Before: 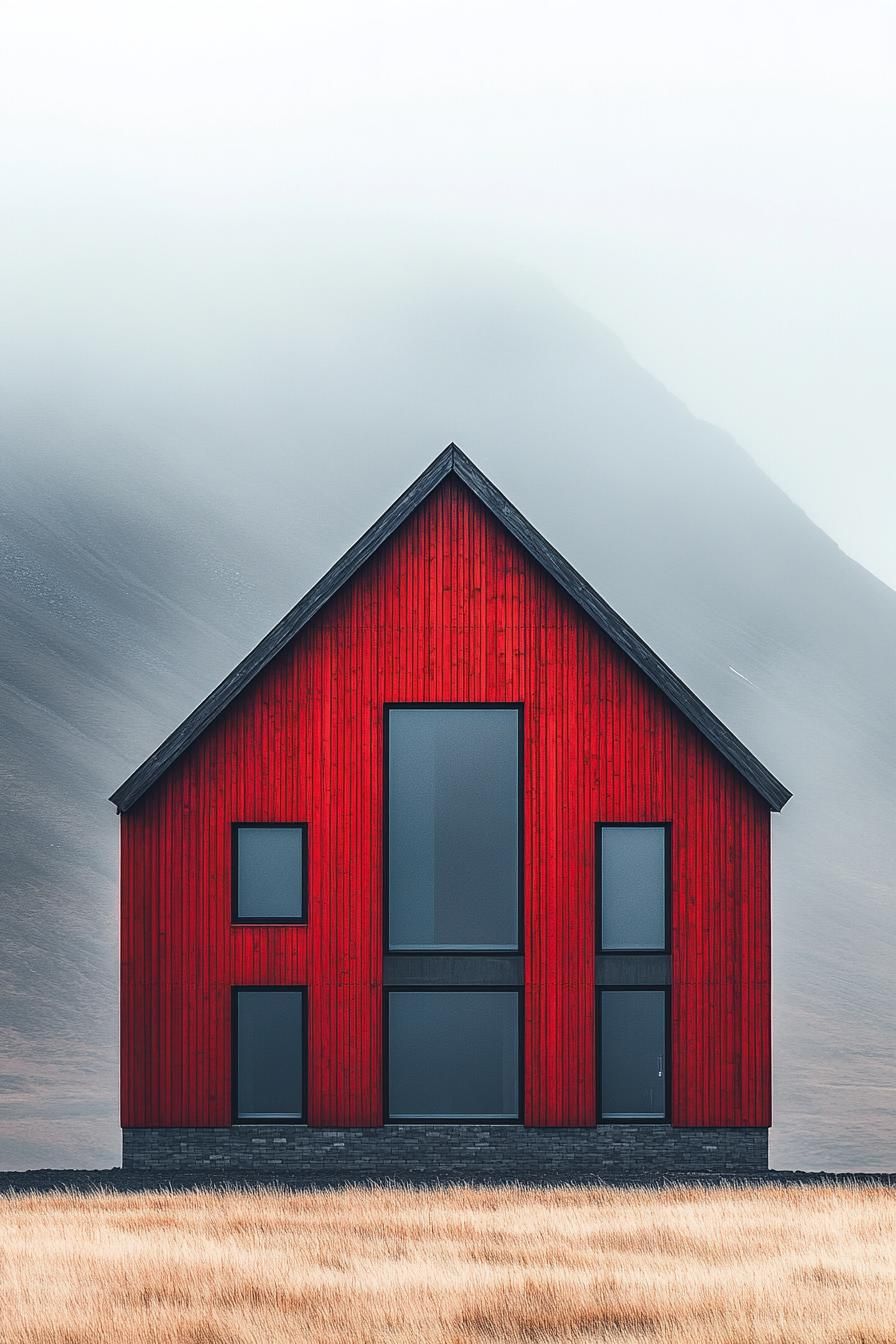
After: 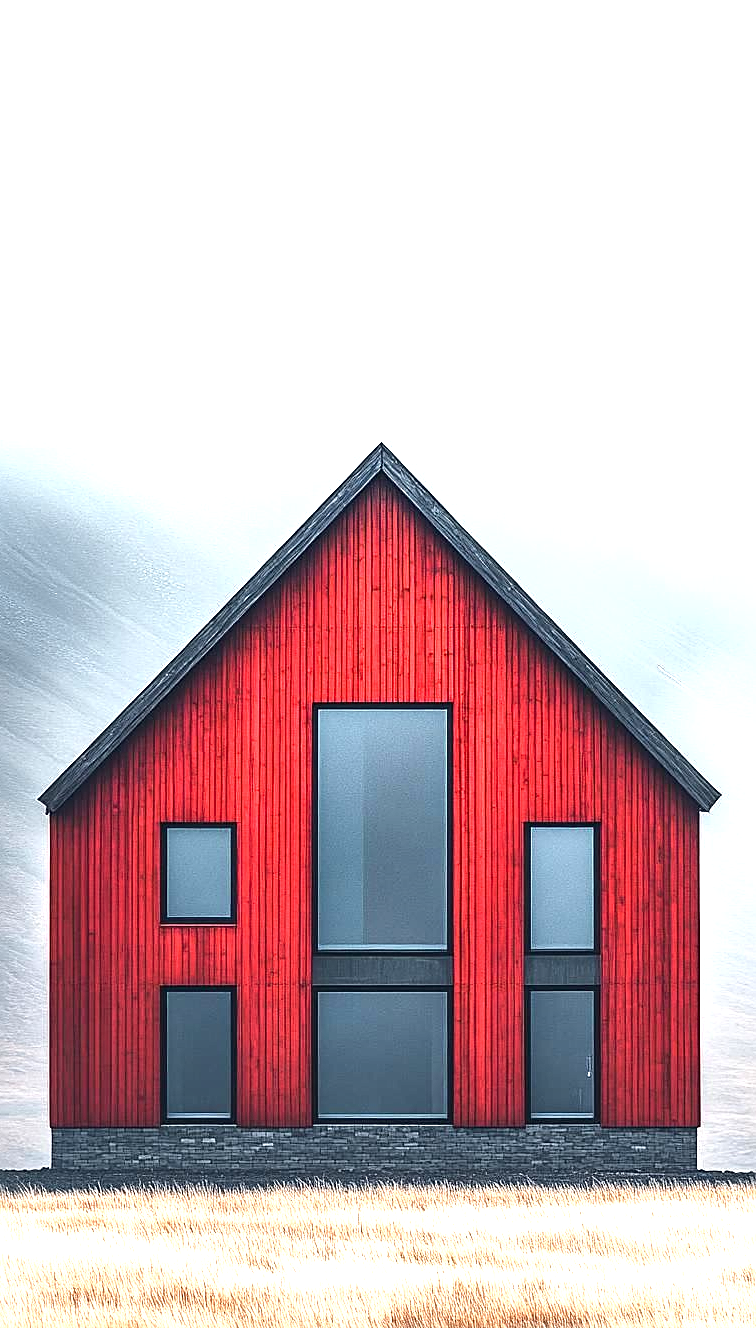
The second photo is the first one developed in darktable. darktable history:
sharpen: on, module defaults
local contrast: mode bilateral grid, contrast 20, coarseness 50, detail 150%, midtone range 0.2
contrast brightness saturation: saturation -0.05
exposure: black level correction 0, exposure 1.2 EV, compensate highlight preservation false
crop: left 8.026%, right 7.374%
